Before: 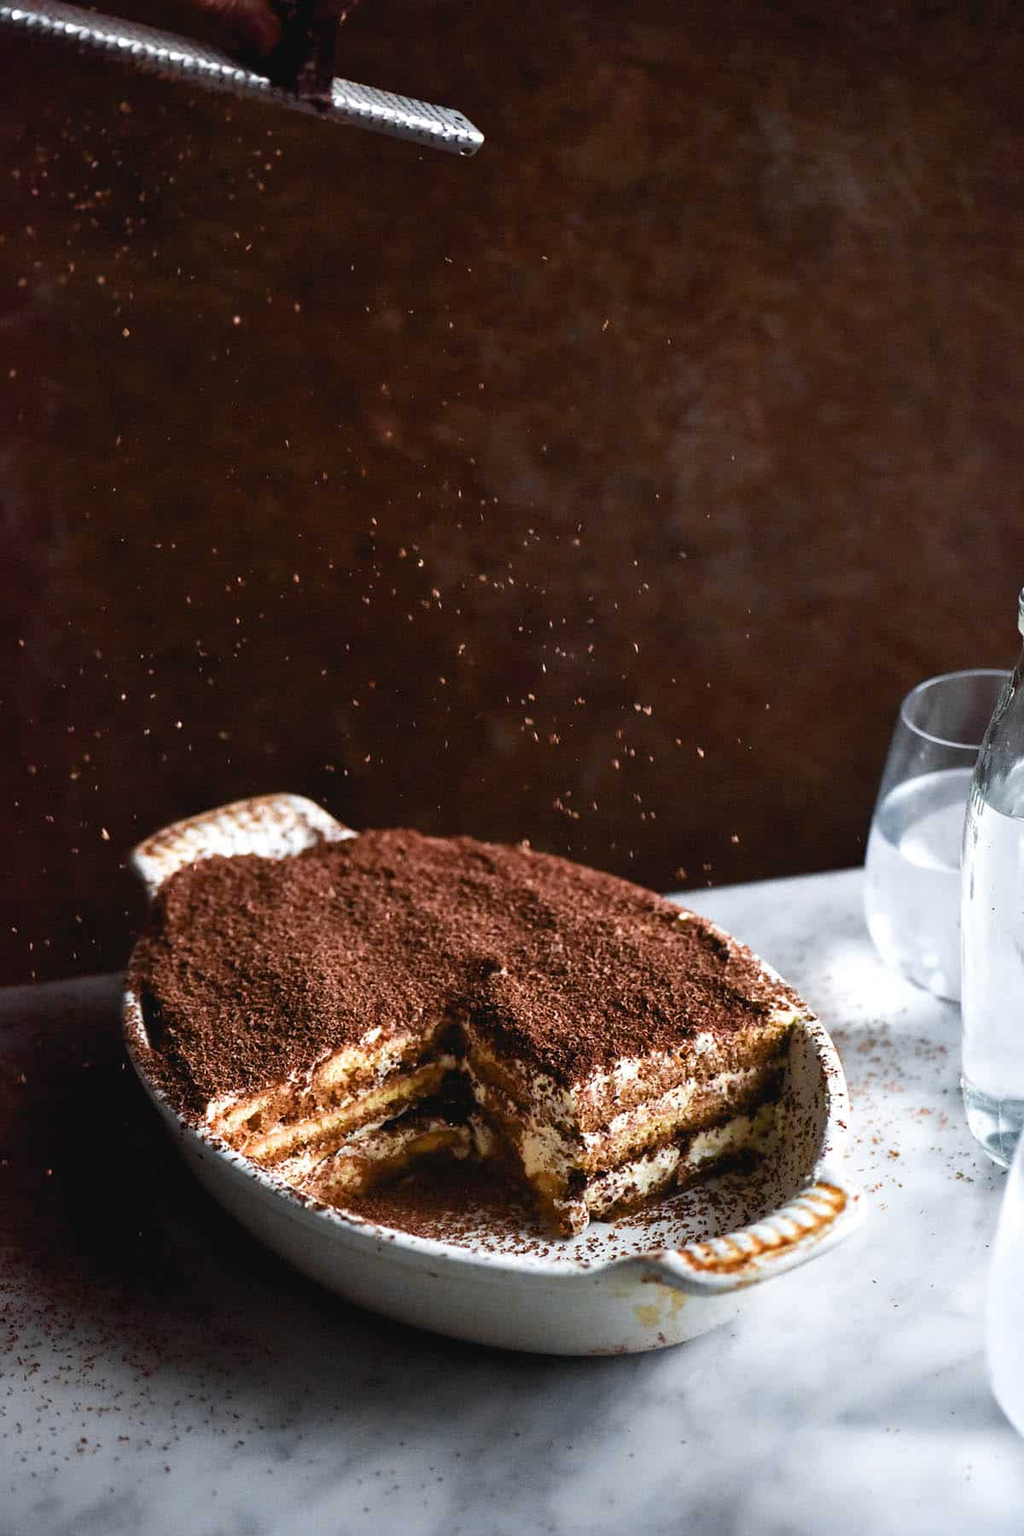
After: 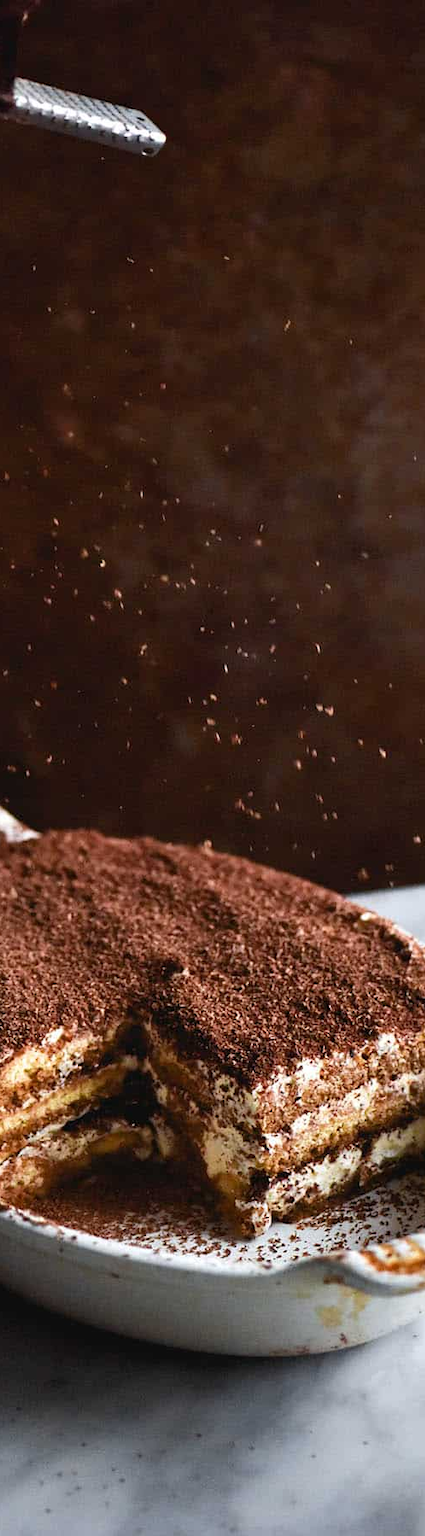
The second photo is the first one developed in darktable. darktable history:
crop: left 31.087%, right 27.403%
